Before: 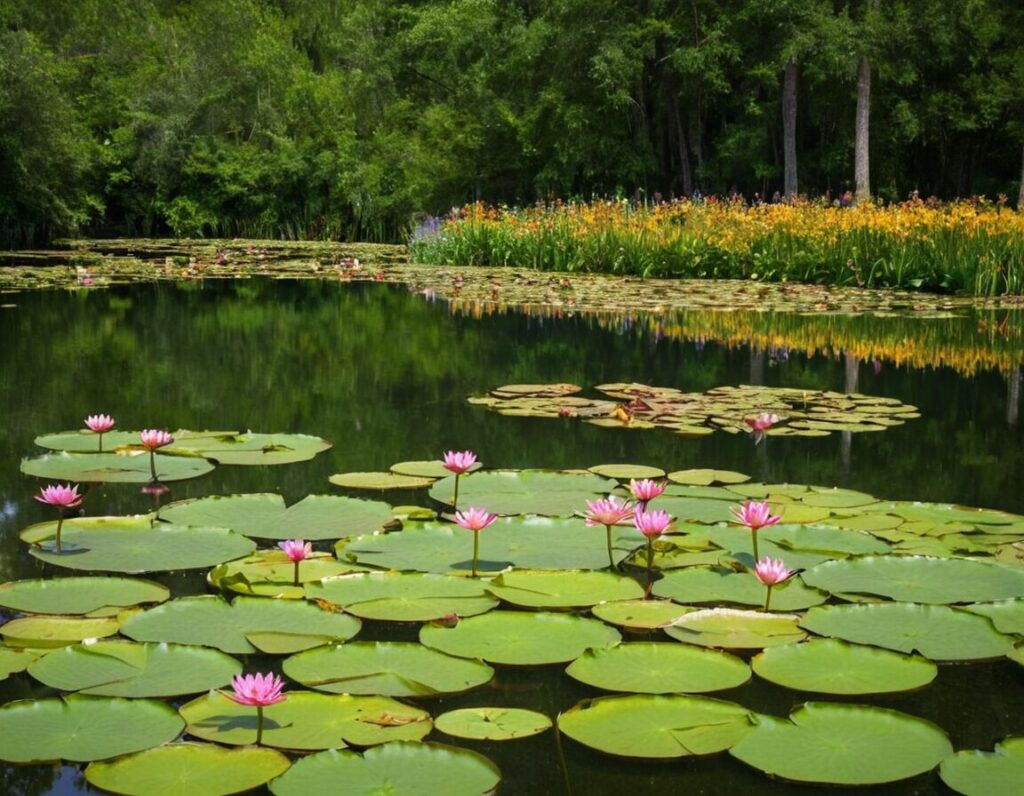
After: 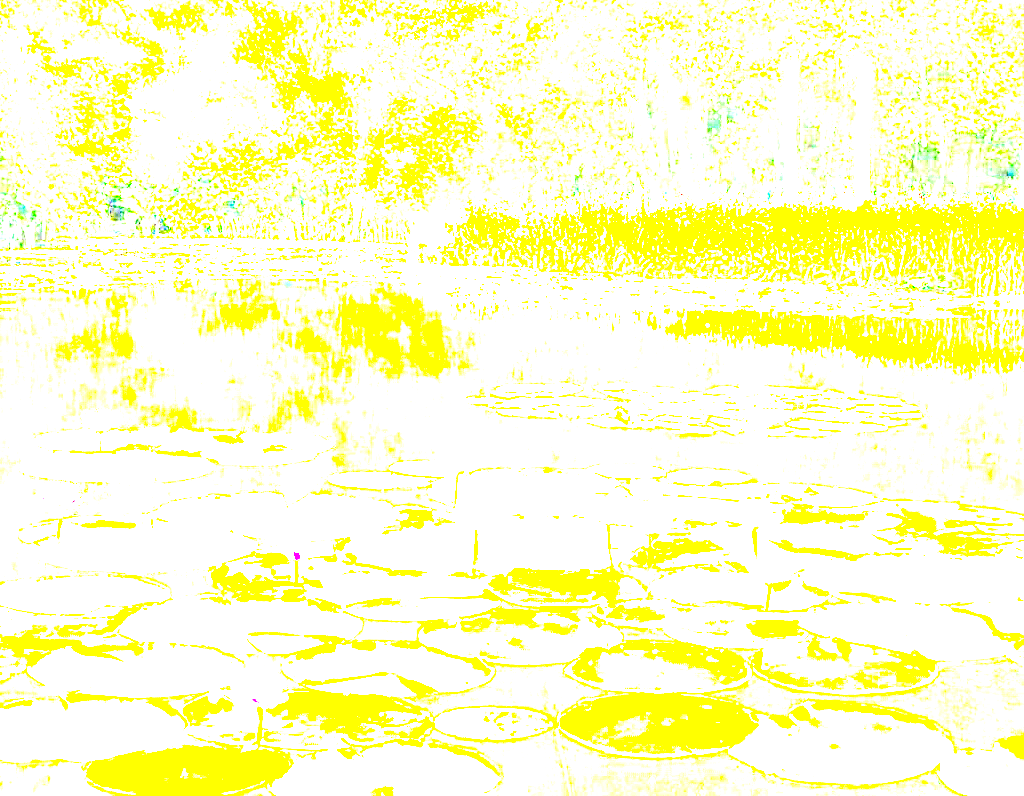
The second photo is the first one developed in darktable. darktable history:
exposure: exposure 8 EV, compensate highlight preservation false
tone equalizer: -8 EV -1.08 EV, -7 EV -1.01 EV, -6 EV -0.867 EV, -5 EV -0.578 EV, -3 EV 0.578 EV, -2 EV 0.867 EV, -1 EV 1.01 EV, +0 EV 1.08 EV, edges refinement/feathering 500, mask exposure compensation -1.57 EV, preserve details no
contrast brightness saturation: contrast 0.05, brightness 0.06, saturation 0.01
